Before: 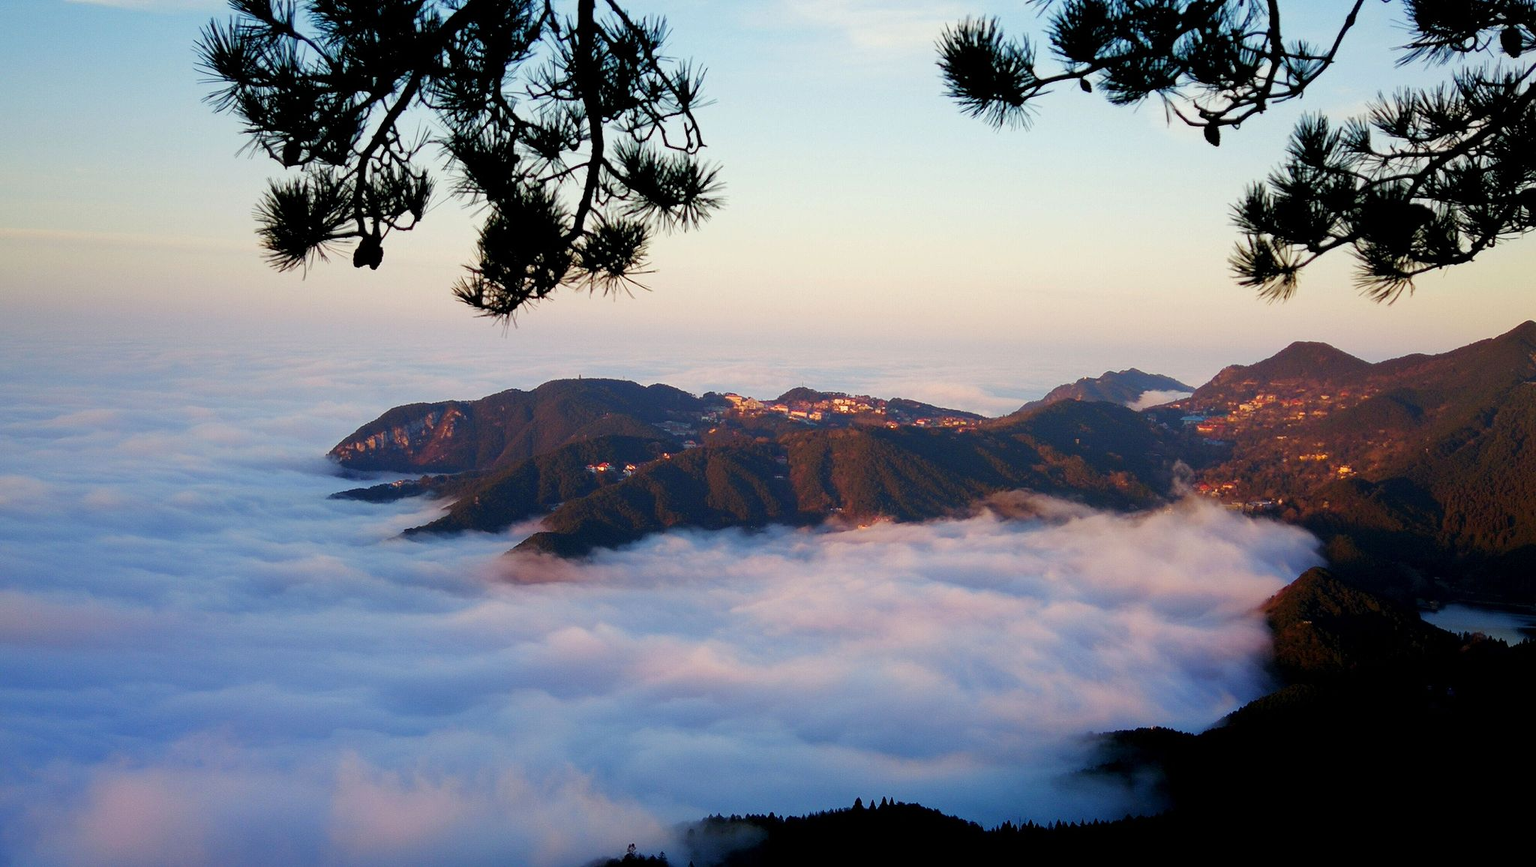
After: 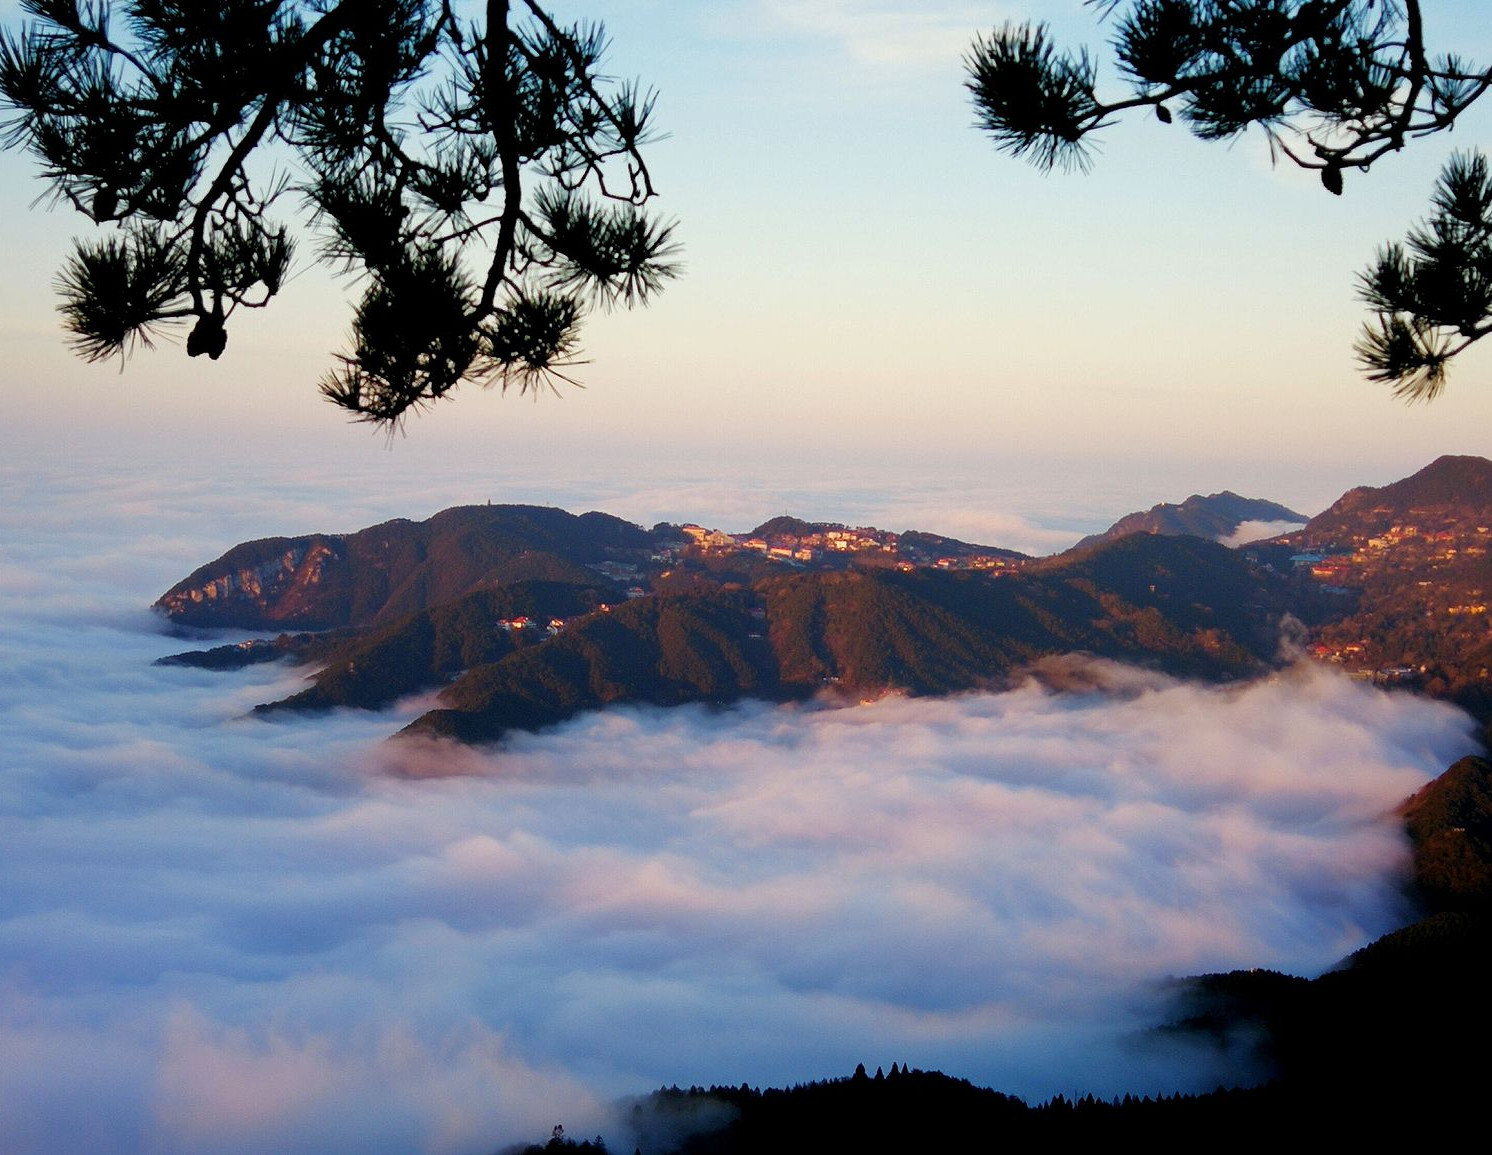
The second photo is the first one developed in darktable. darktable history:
crop: left 13.869%, top 0%, right 13.26%
